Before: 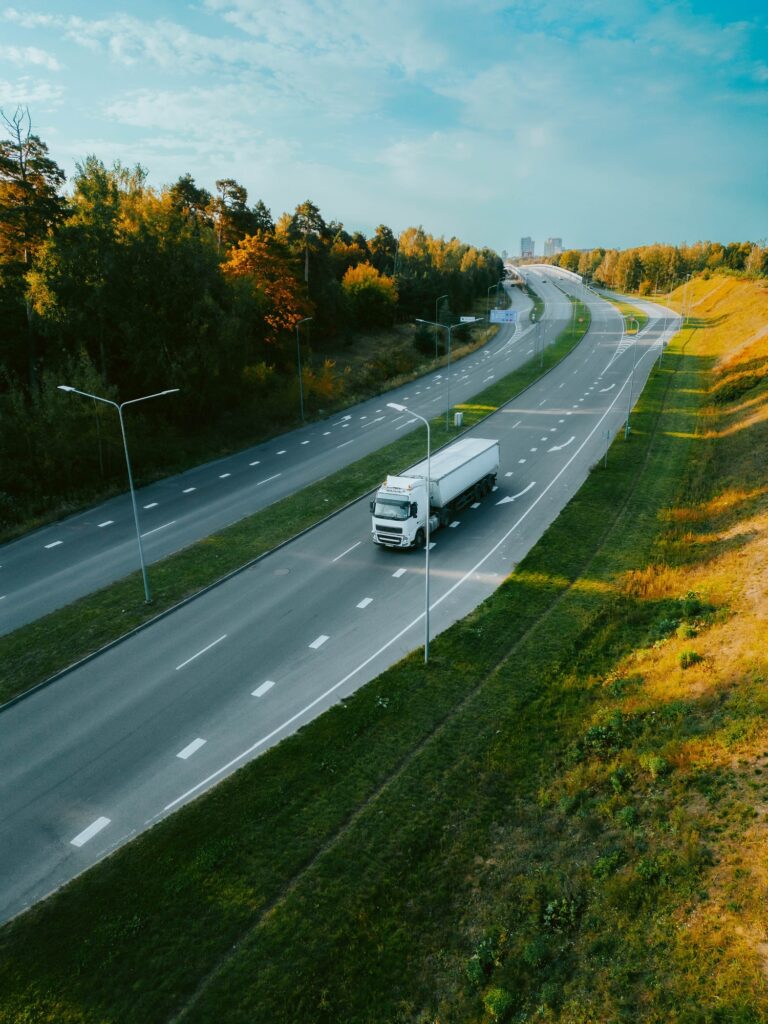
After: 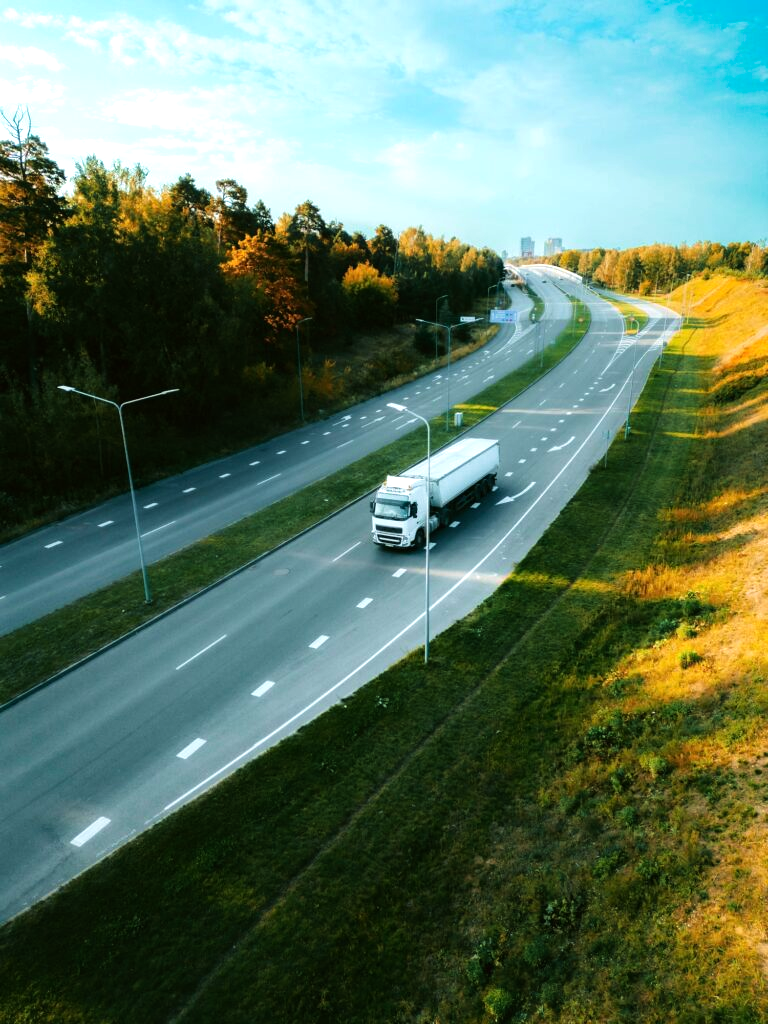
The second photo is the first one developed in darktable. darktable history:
velvia: on, module defaults
tone equalizer: -8 EV -0.779 EV, -7 EV -0.704 EV, -6 EV -0.593 EV, -5 EV -0.379 EV, -3 EV 0.389 EV, -2 EV 0.6 EV, -1 EV 0.676 EV, +0 EV 0.77 EV, mask exposure compensation -0.505 EV
